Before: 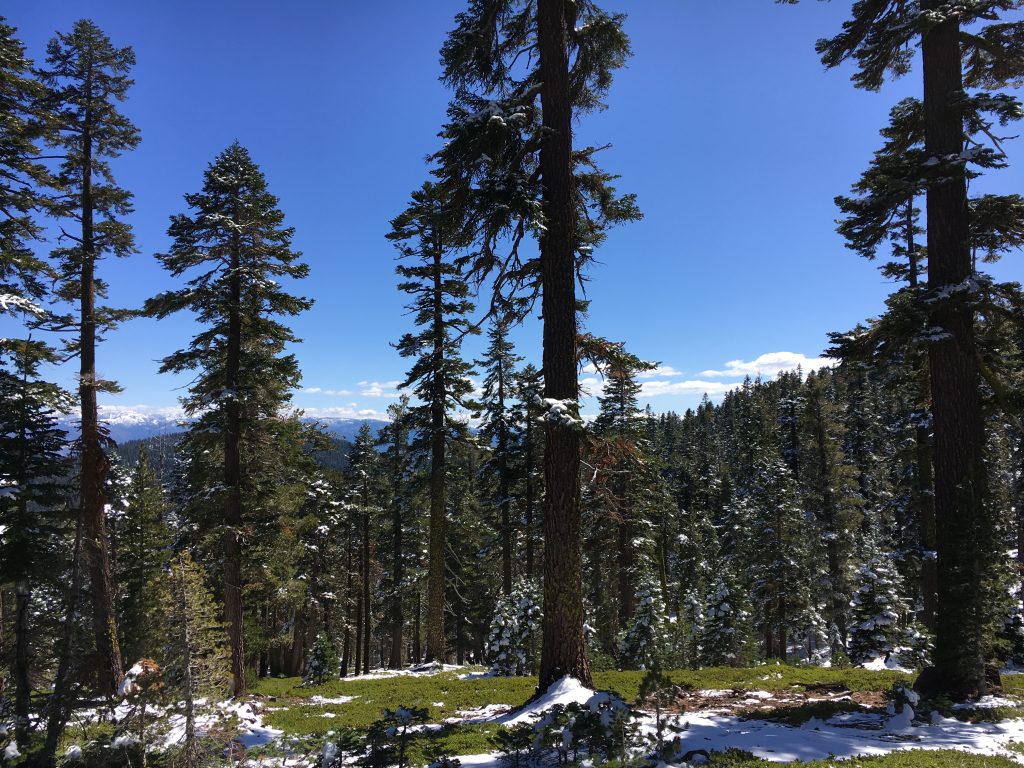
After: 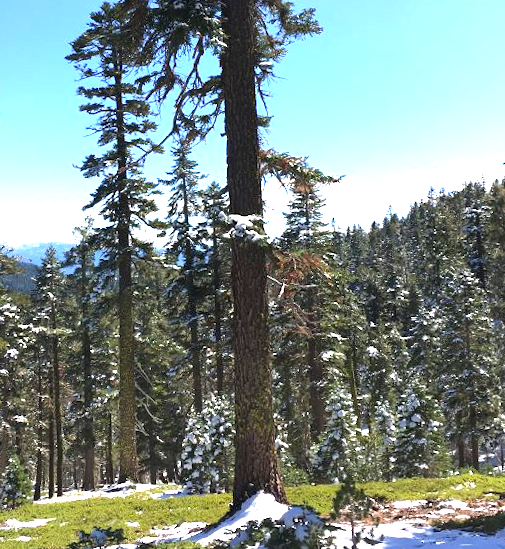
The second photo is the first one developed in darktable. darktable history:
exposure: black level correction 0, exposure 1.75 EV, compensate exposure bias true, compensate highlight preservation false
crop: left 31.379%, top 24.658%, right 20.326%, bottom 6.628%
rotate and perspective: rotation -1.77°, lens shift (horizontal) 0.004, automatic cropping off
